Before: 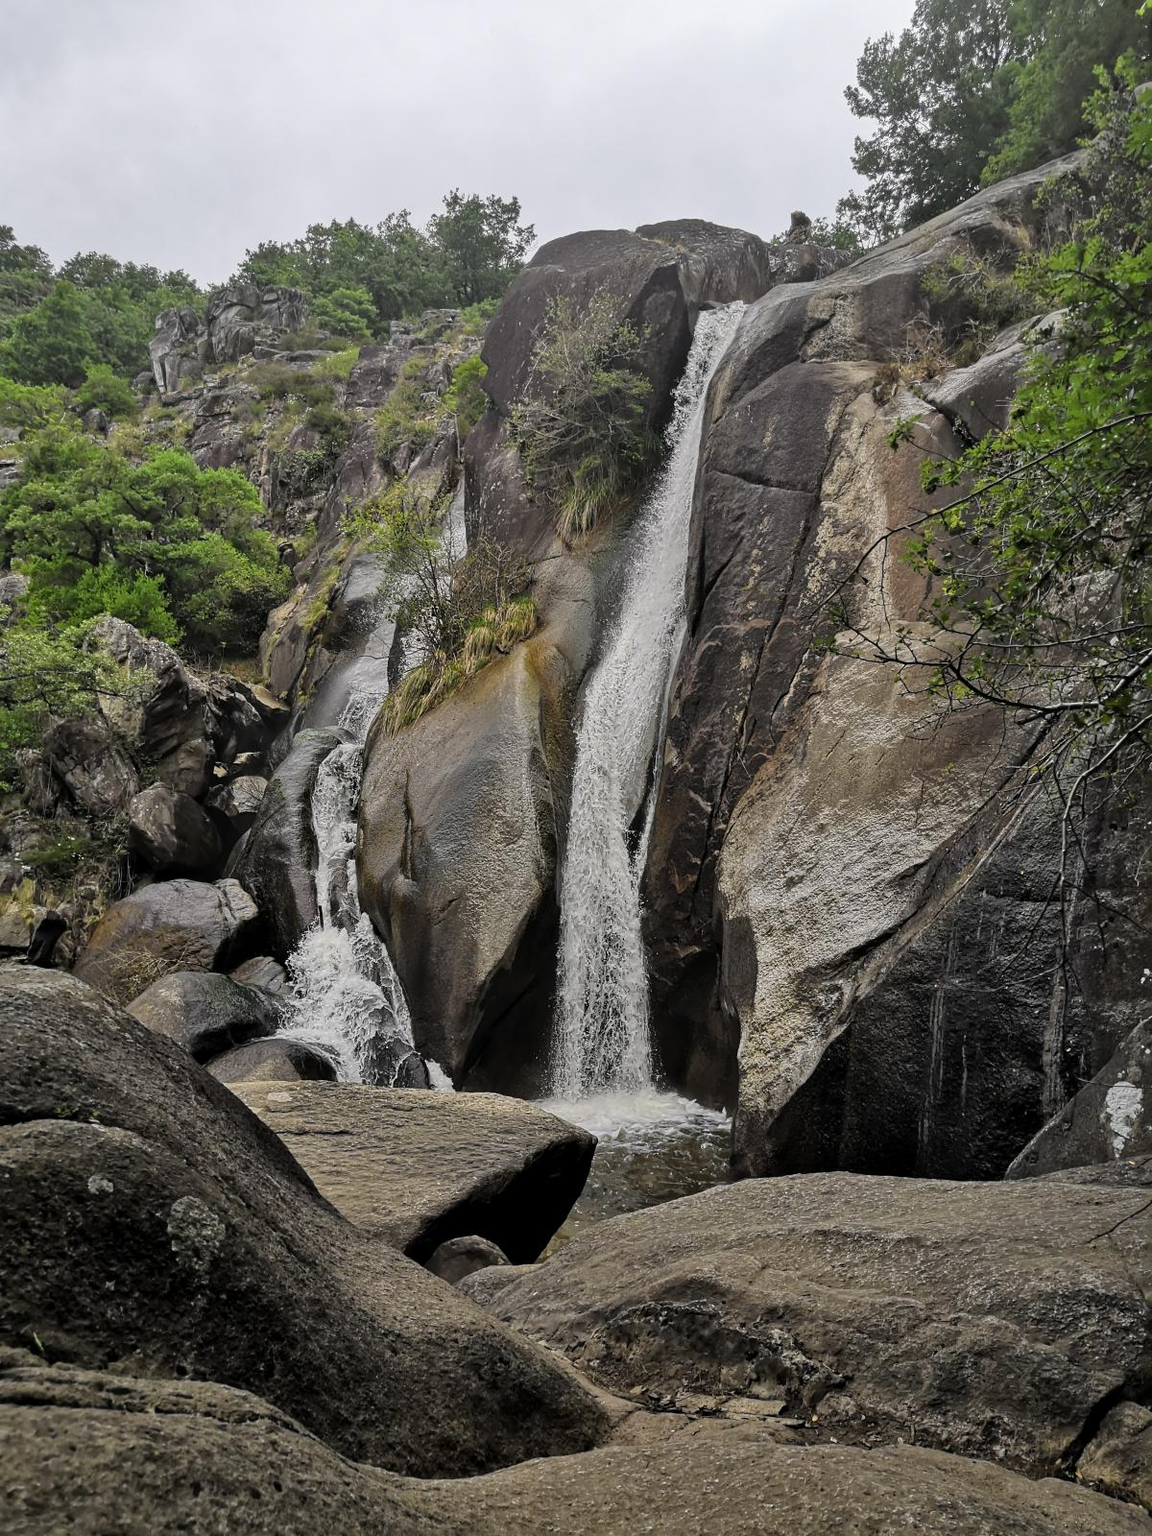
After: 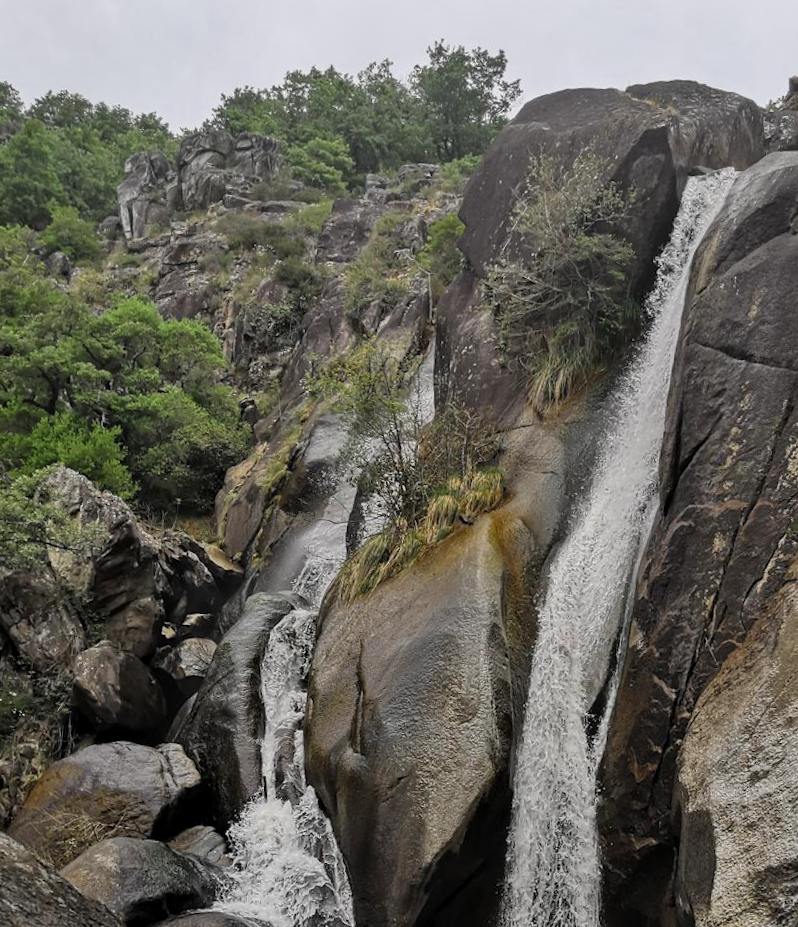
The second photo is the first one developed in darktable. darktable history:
color zones: curves: ch0 [(0.11, 0.396) (0.195, 0.36) (0.25, 0.5) (0.303, 0.412) (0.357, 0.544) (0.75, 0.5) (0.967, 0.328)]; ch1 [(0, 0.468) (0.112, 0.512) (0.202, 0.6) (0.25, 0.5) (0.307, 0.352) (0.357, 0.544) (0.75, 0.5) (0.963, 0.524)]
exposure: black level correction 0.001, compensate highlight preservation false
rotate and perspective: rotation -2.22°, lens shift (horizontal) -0.022, automatic cropping off
crop and rotate: angle -4.99°, left 2.122%, top 6.945%, right 27.566%, bottom 30.519%
